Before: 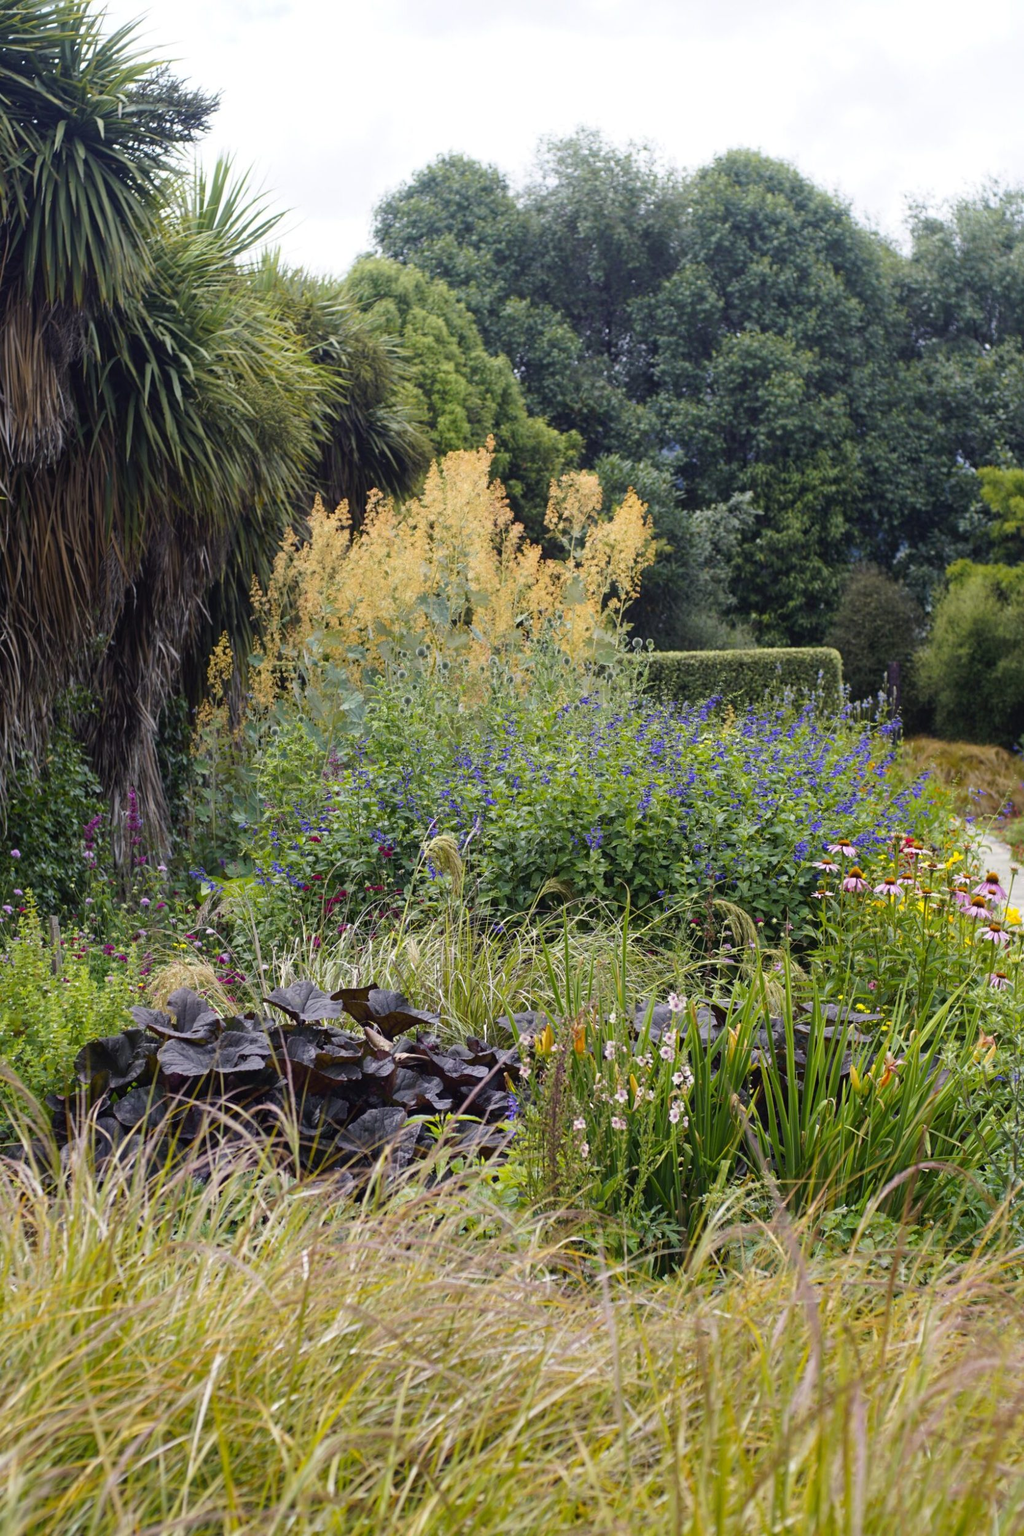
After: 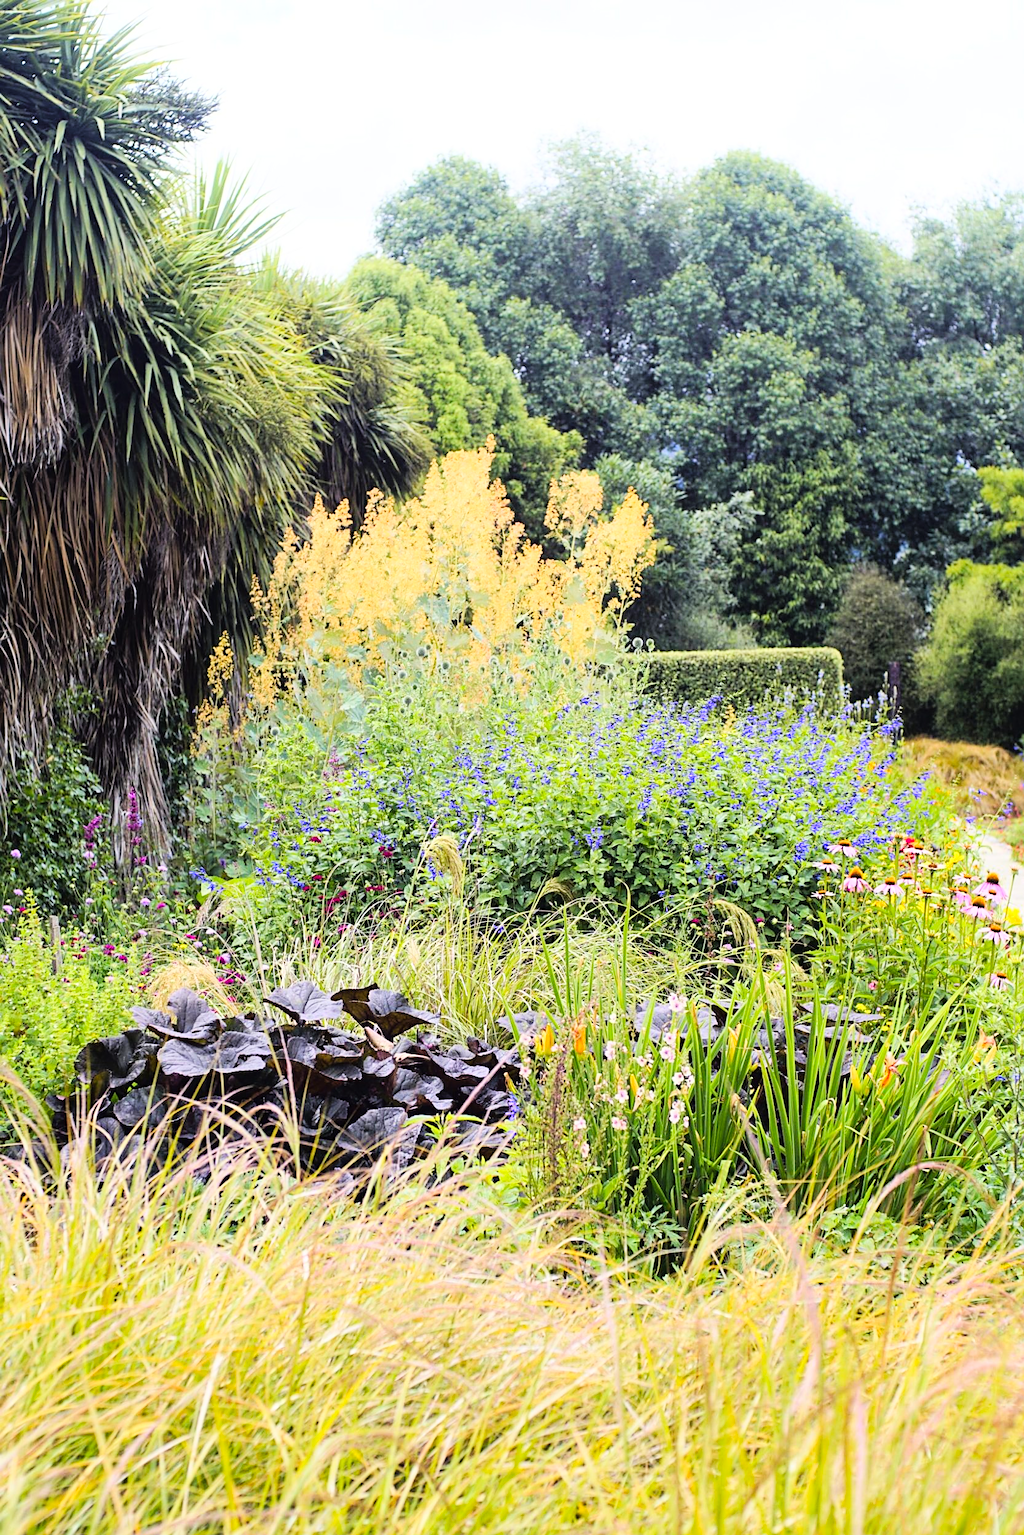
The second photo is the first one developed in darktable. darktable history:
tone curve: curves: ch0 [(0, 0) (0.084, 0.074) (0.2, 0.297) (0.363, 0.591) (0.495, 0.765) (0.68, 0.901) (0.851, 0.967) (1, 1)], color space Lab, linked channels, preserve colors none
sharpen: radius 1.967
